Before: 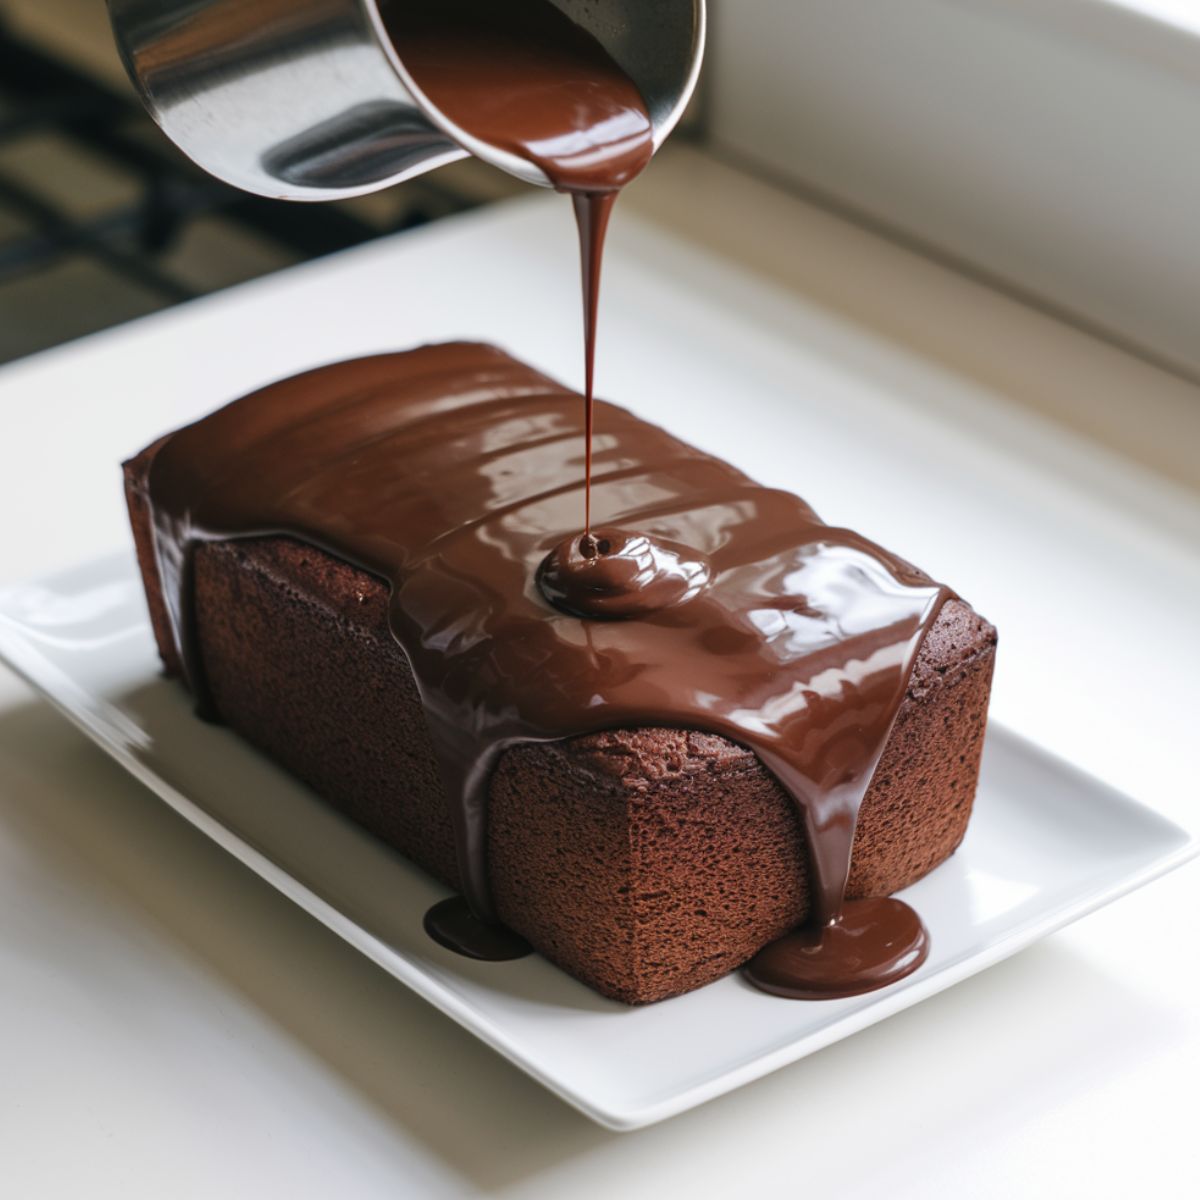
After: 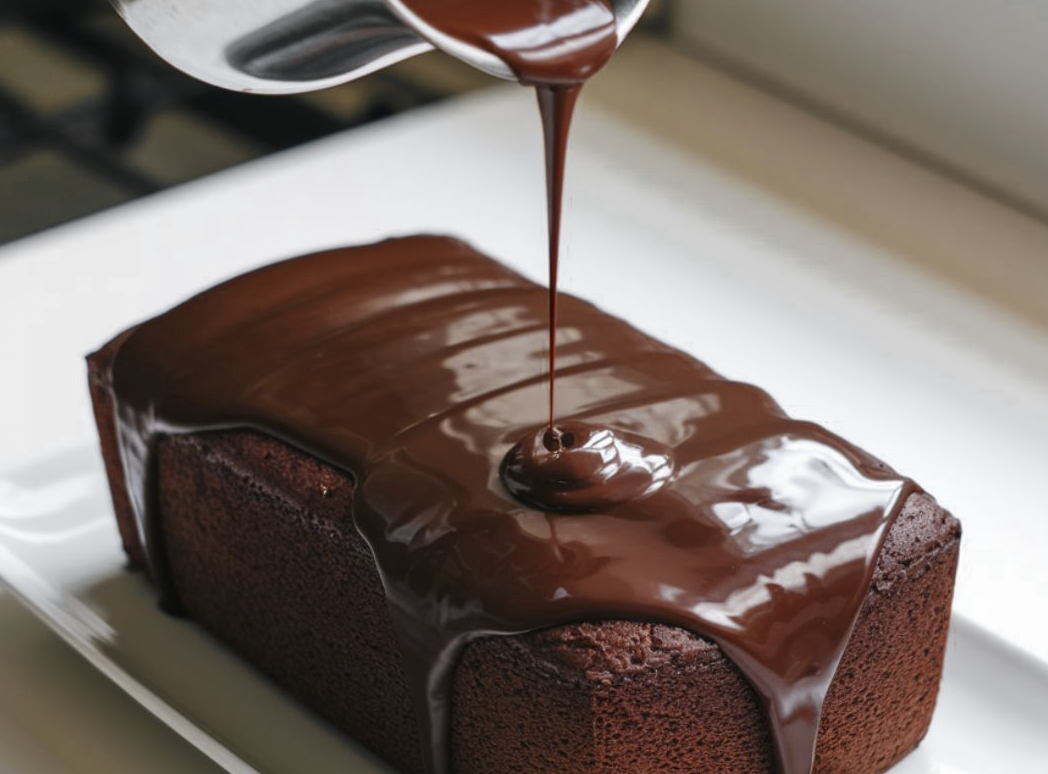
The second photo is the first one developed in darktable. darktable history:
crop: left 3.015%, top 8.969%, right 9.647%, bottom 26.457%
color zones: curves: ch0 [(0.035, 0.242) (0.25, 0.5) (0.384, 0.214) (0.488, 0.255) (0.75, 0.5)]; ch1 [(0.063, 0.379) (0.25, 0.5) (0.354, 0.201) (0.489, 0.085) (0.729, 0.271)]; ch2 [(0.25, 0.5) (0.38, 0.517) (0.442, 0.51) (0.735, 0.456)]
